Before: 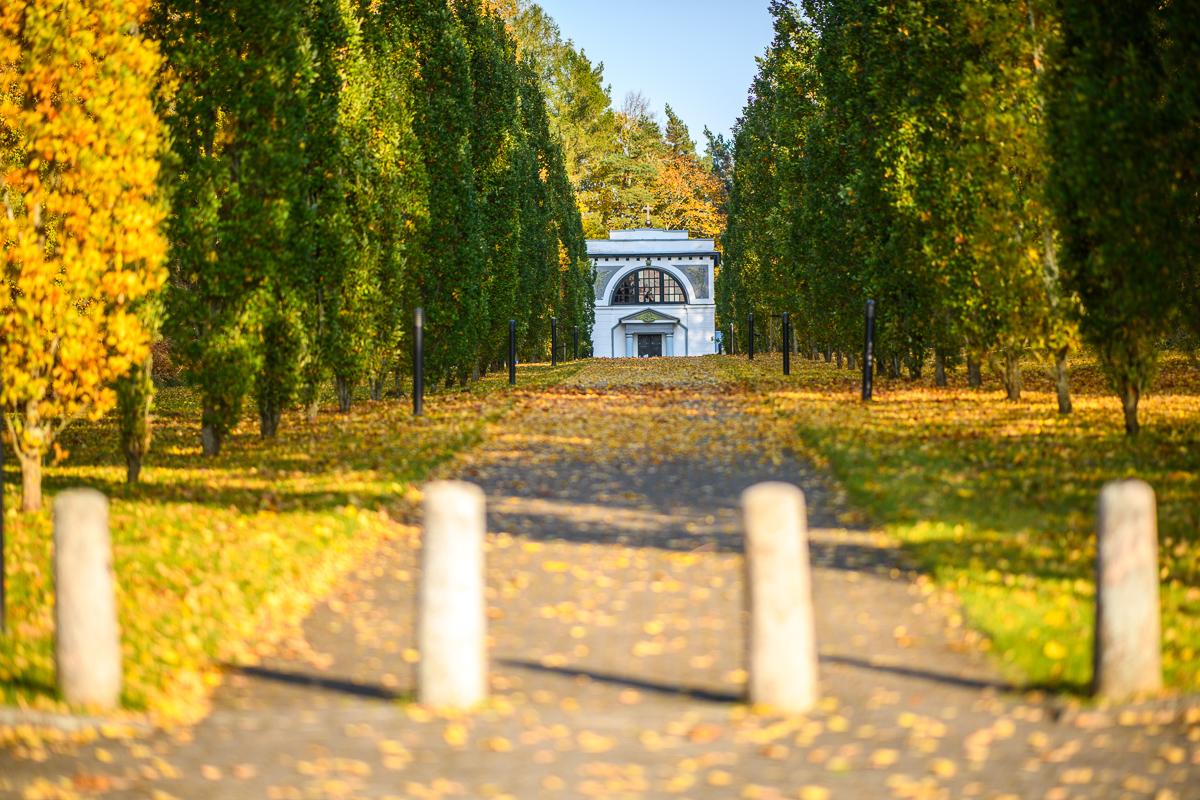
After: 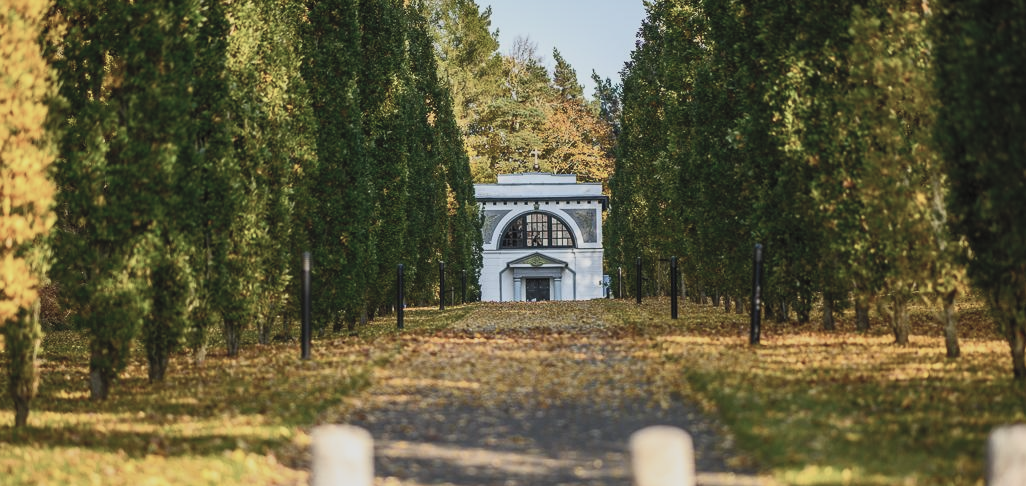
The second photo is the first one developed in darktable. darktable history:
exposure: exposure -1.504 EV, compensate exposure bias true, compensate highlight preservation false
crop and rotate: left 9.404%, top 7.098%, right 5.065%, bottom 32.043%
contrast brightness saturation: contrast 0.417, brightness 0.554, saturation -0.182
shadows and highlights: shadows 23, highlights -48.9, soften with gaussian
